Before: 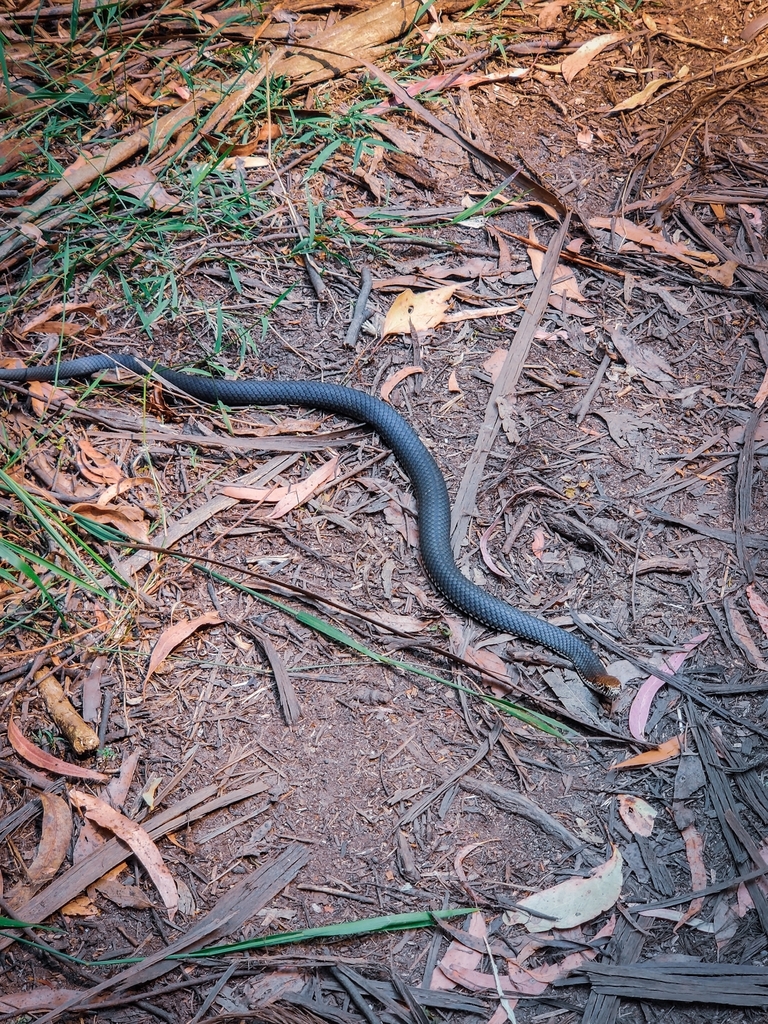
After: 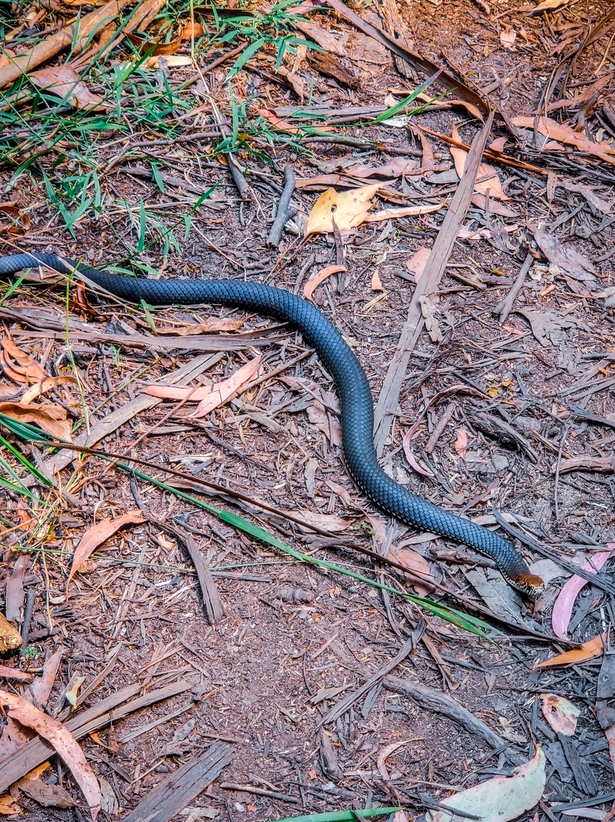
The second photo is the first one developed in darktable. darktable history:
levels: white 90.66%
crop and rotate: left 10.058%, top 9.94%, right 9.842%, bottom 9.724%
color balance rgb: perceptual saturation grading › global saturation 19.768%, global vibrance 25.086%
local contrast: detail 130%
